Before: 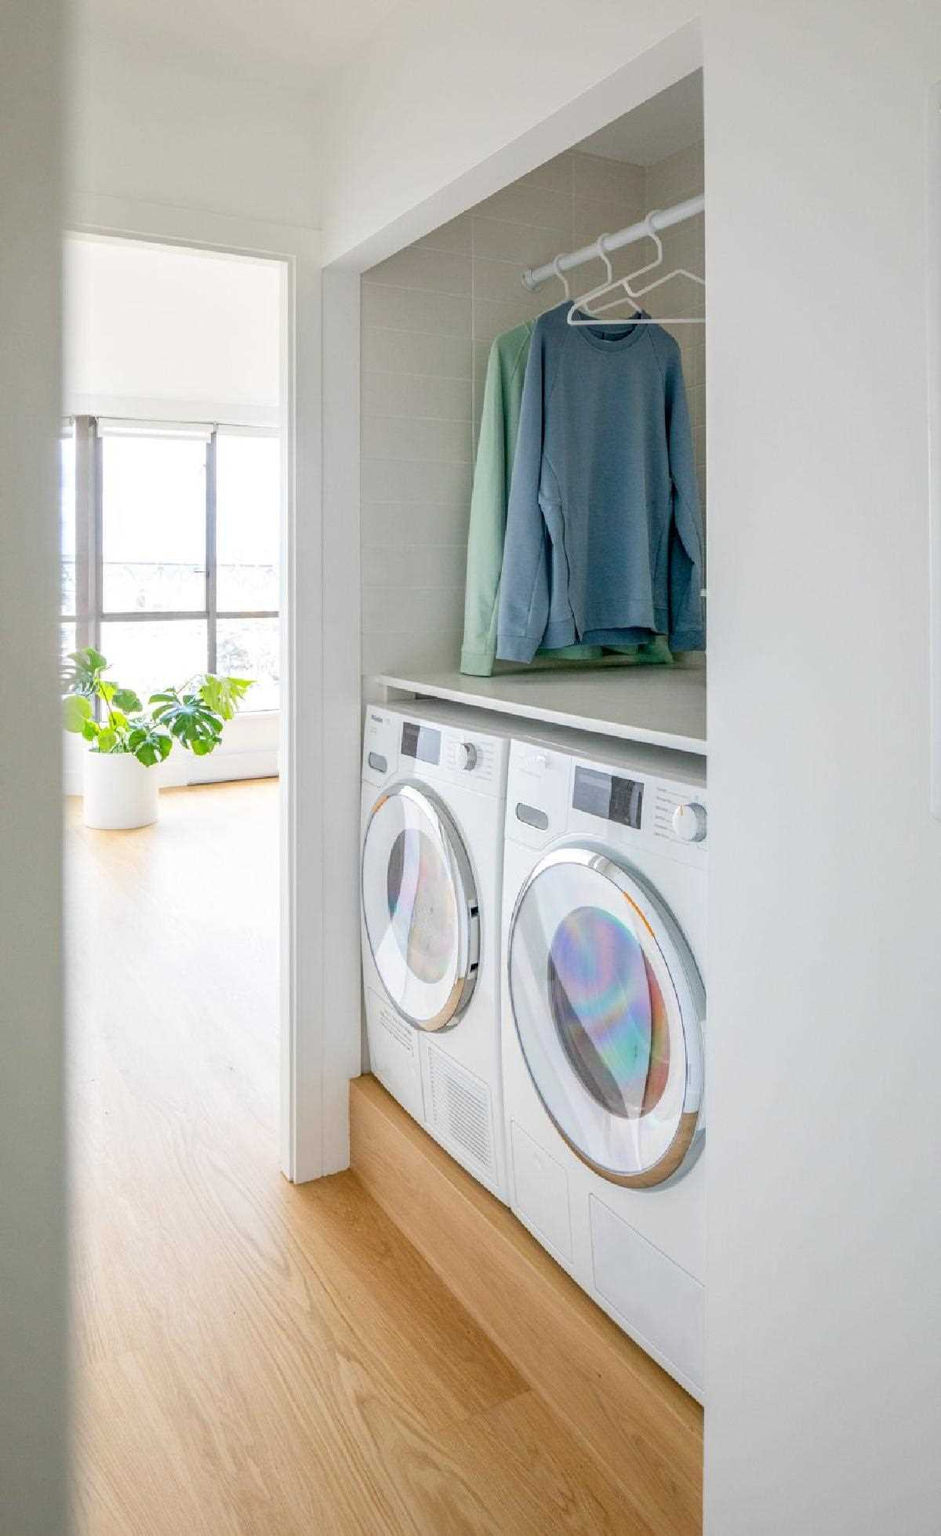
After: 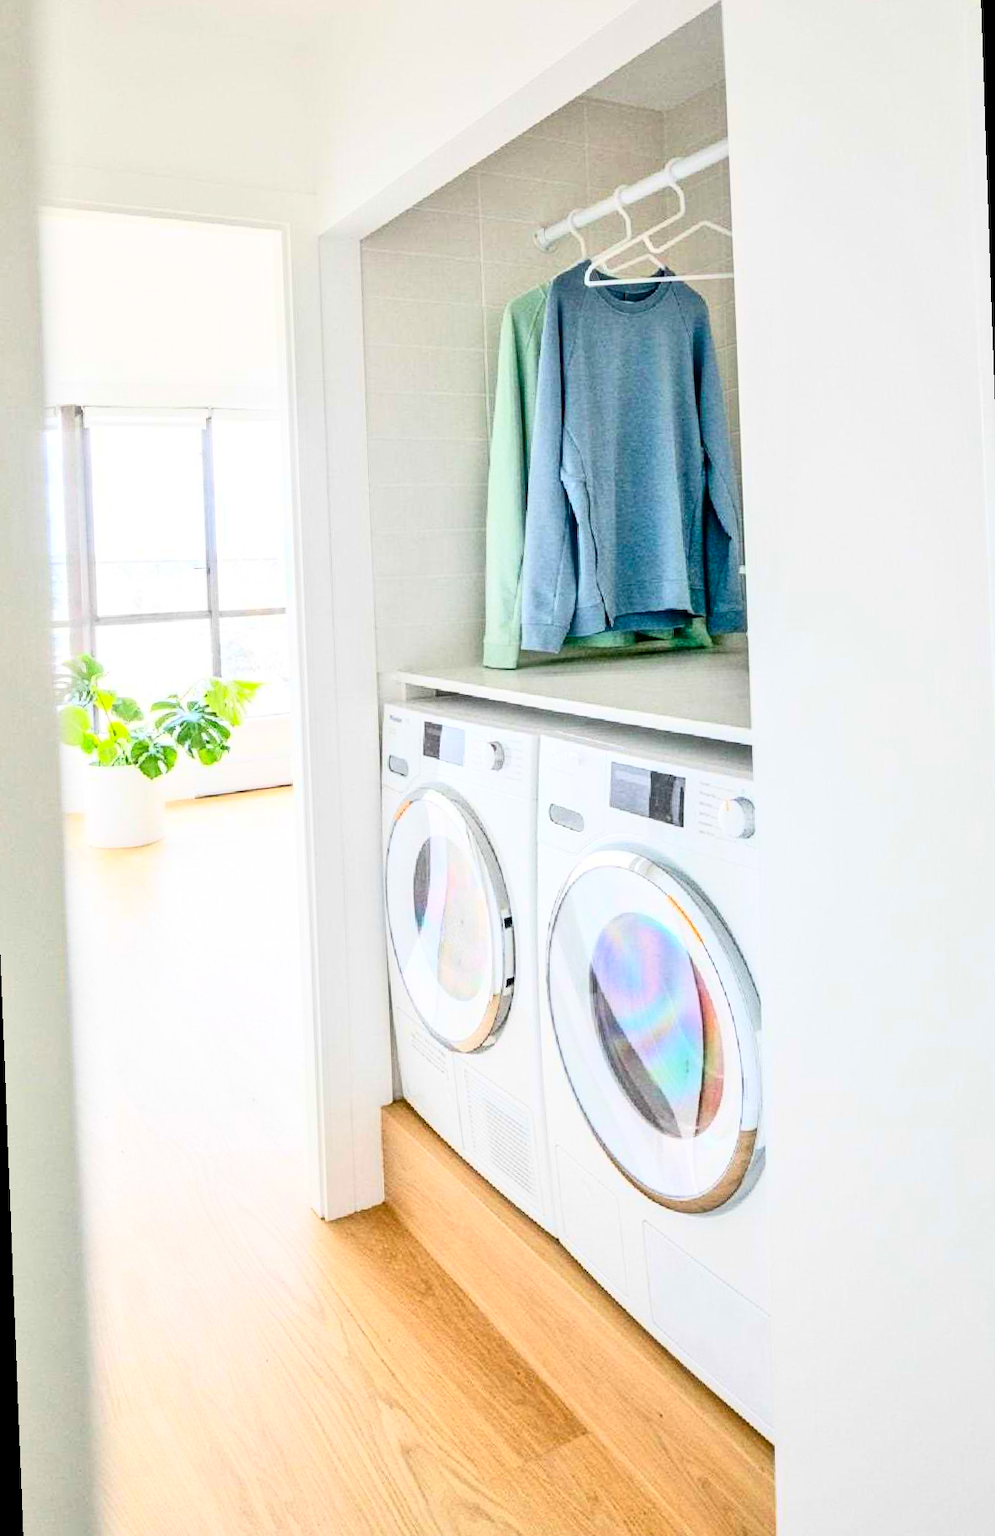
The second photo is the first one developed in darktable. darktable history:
rotate and perspective: rotation -2.12°, lens shift (vertical) 0.009, lens shift (horizontal) -0.008, automatic cropping original format, crop left 0.036, crop right 0.964, crop top 0.05, crop bottom 0.959
tone equalizer: -7 EV 0.15 EV, -6 EV 0.6 EV, -5 EV 1.15 EV, -4 EV 1.33 EV, -3 EV 1.15 EV, -2 EV 0.6 EV, -1 EV 0.15 EV, mask exposure compensation -0.5 EV
contrast brightness saturation: contrast 0.4, brightness 0.1, saturation 0.21
